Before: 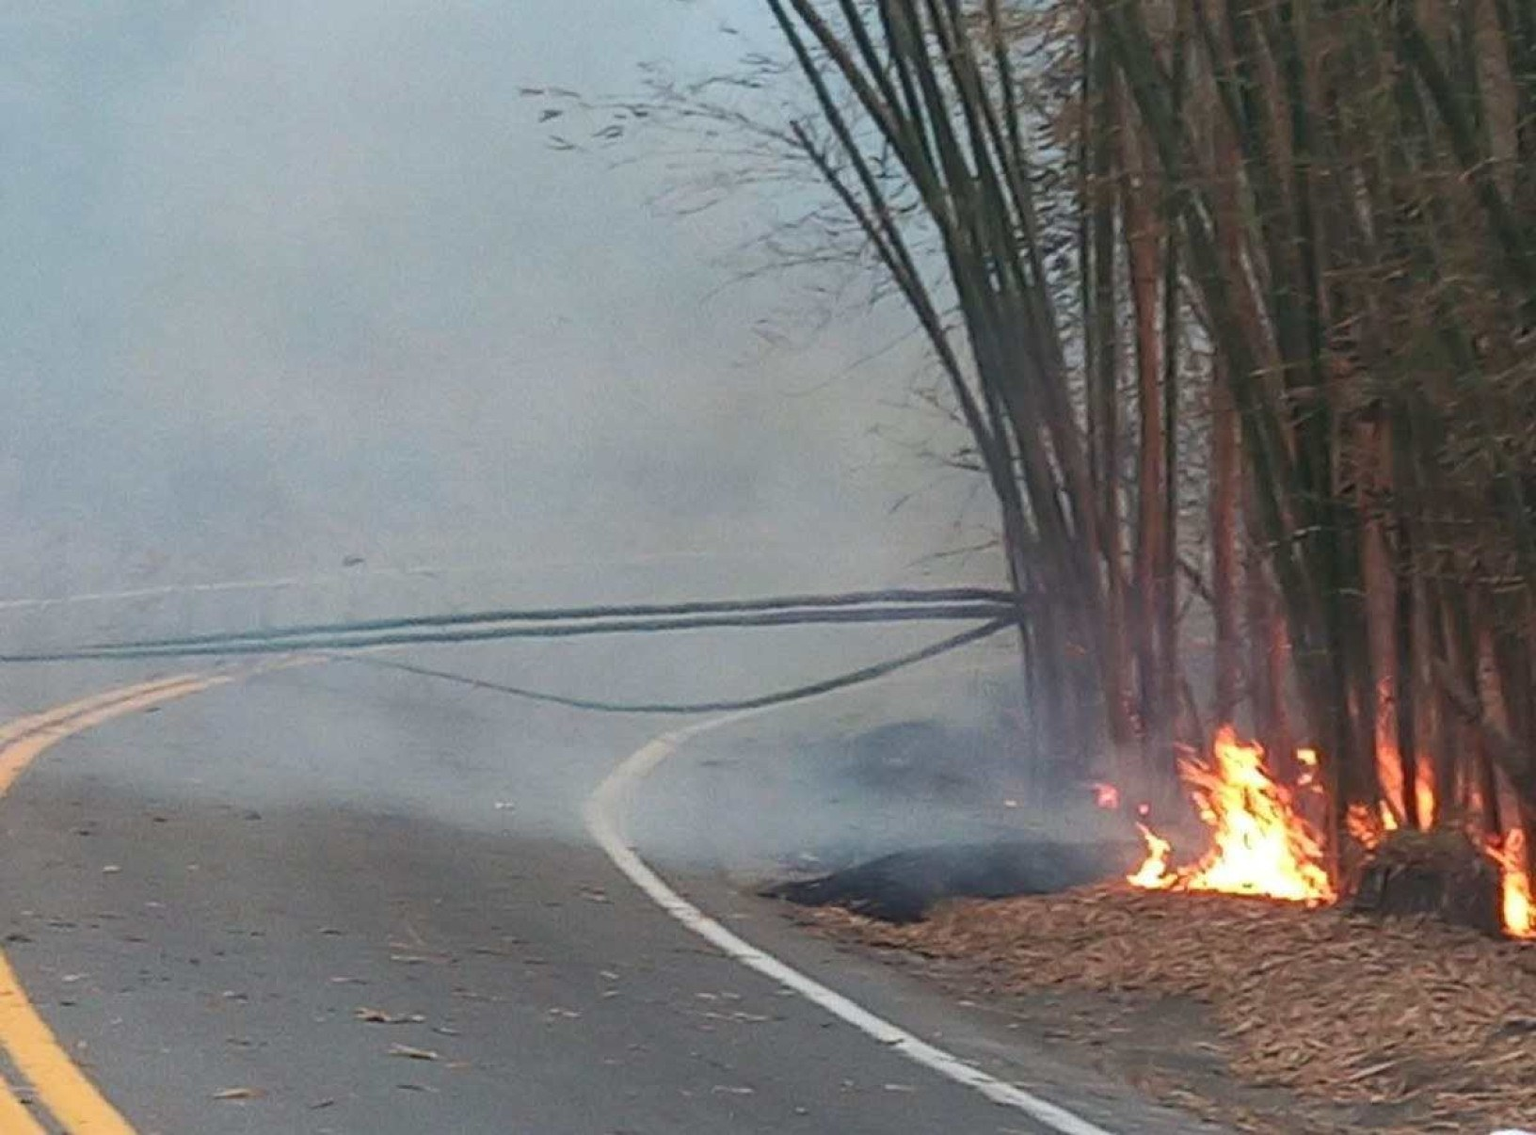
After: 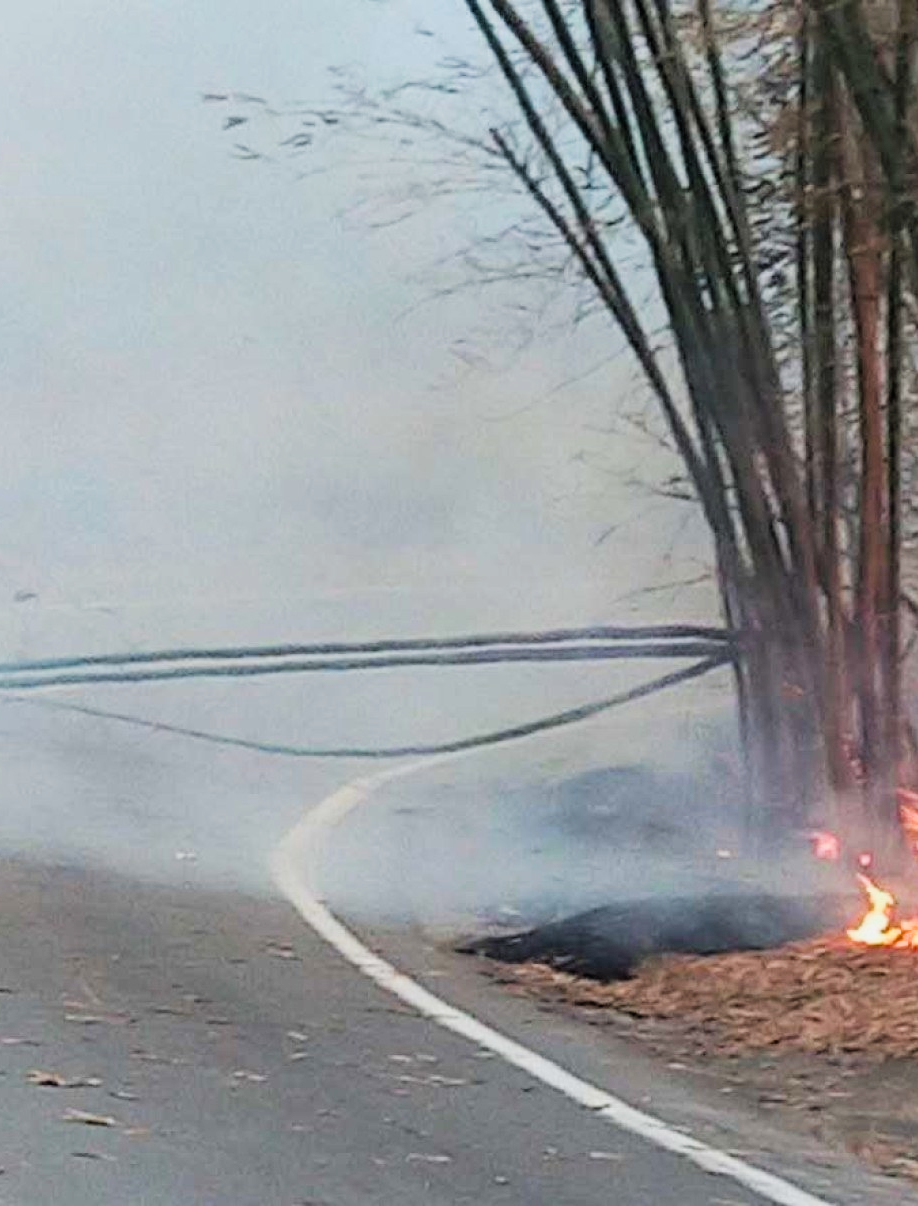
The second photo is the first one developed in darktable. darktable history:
exposure: exposure 0.559 EV, compensate highlight preservation false
crop: left 21.496%, right 22.254%
filmic rgb: black relative exposure -5 EV, hardness 2.88, contrast 1.3, highlights saturation mix -30%
contrast brightness saturation: saturation 0.13
